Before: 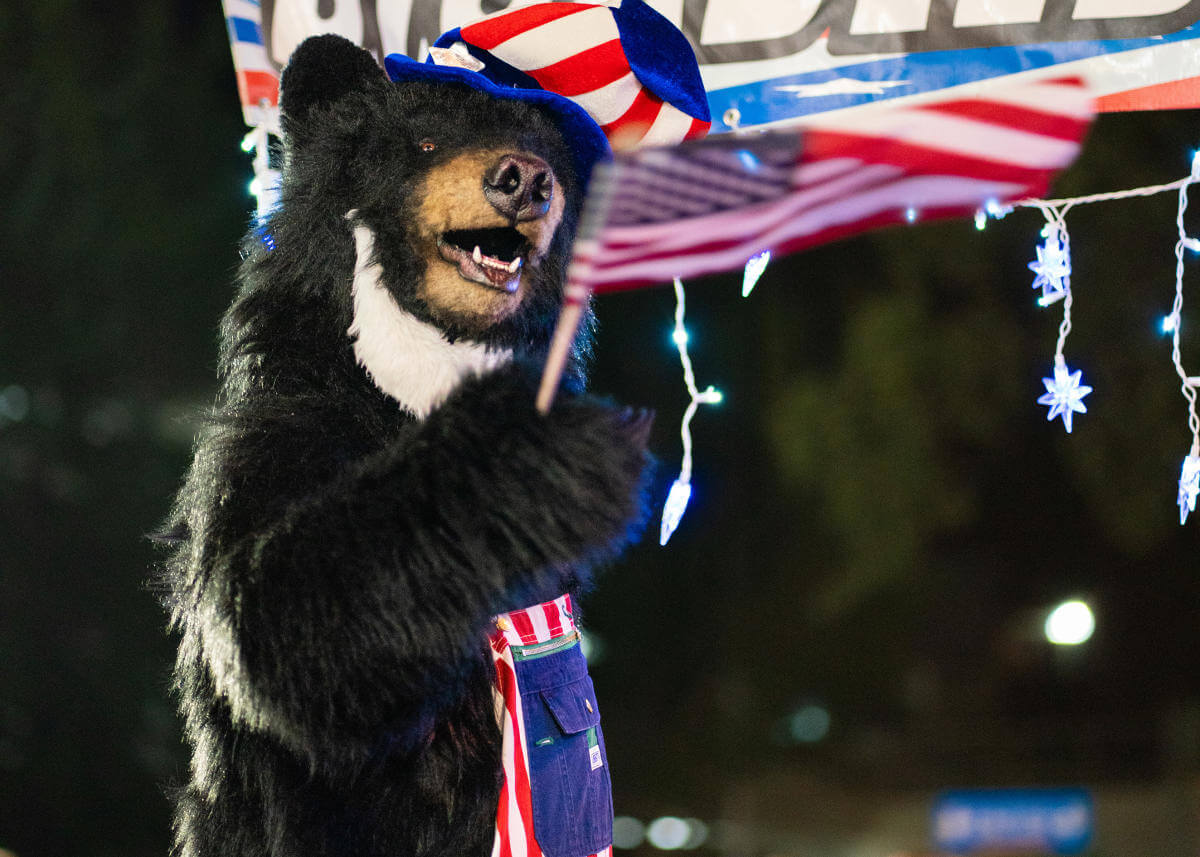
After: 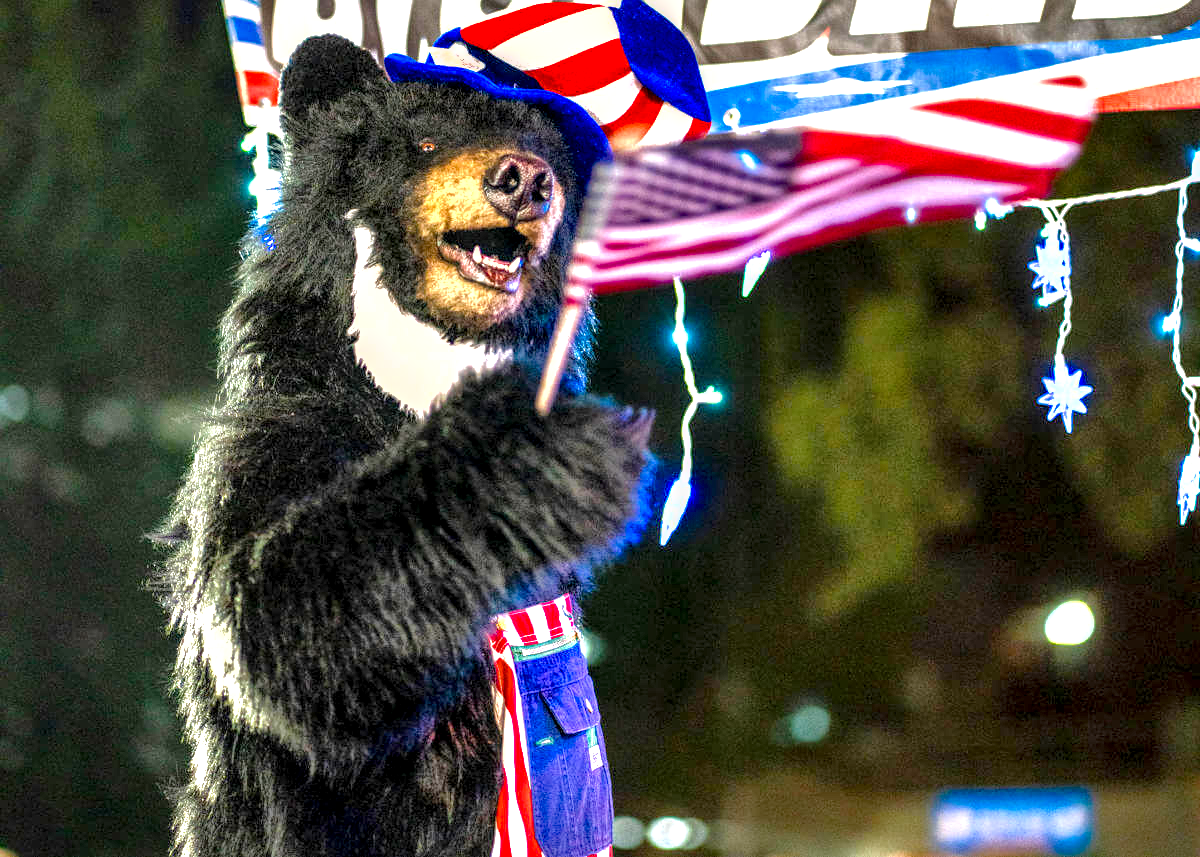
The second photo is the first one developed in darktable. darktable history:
shadows and highlights: highlights color adjustment 0.523%
color balance rgb: linear chroma grading › global chroma 8.727%, perceptual saturation grading › global saturation 20%, perceptual saturation grading › highlights -25.605%, perceptual saturation grading › shadows 23.925%, perceptual brilliance grading › global brilliance 30.096%
local contrast: highlights 16%, detail 185%
